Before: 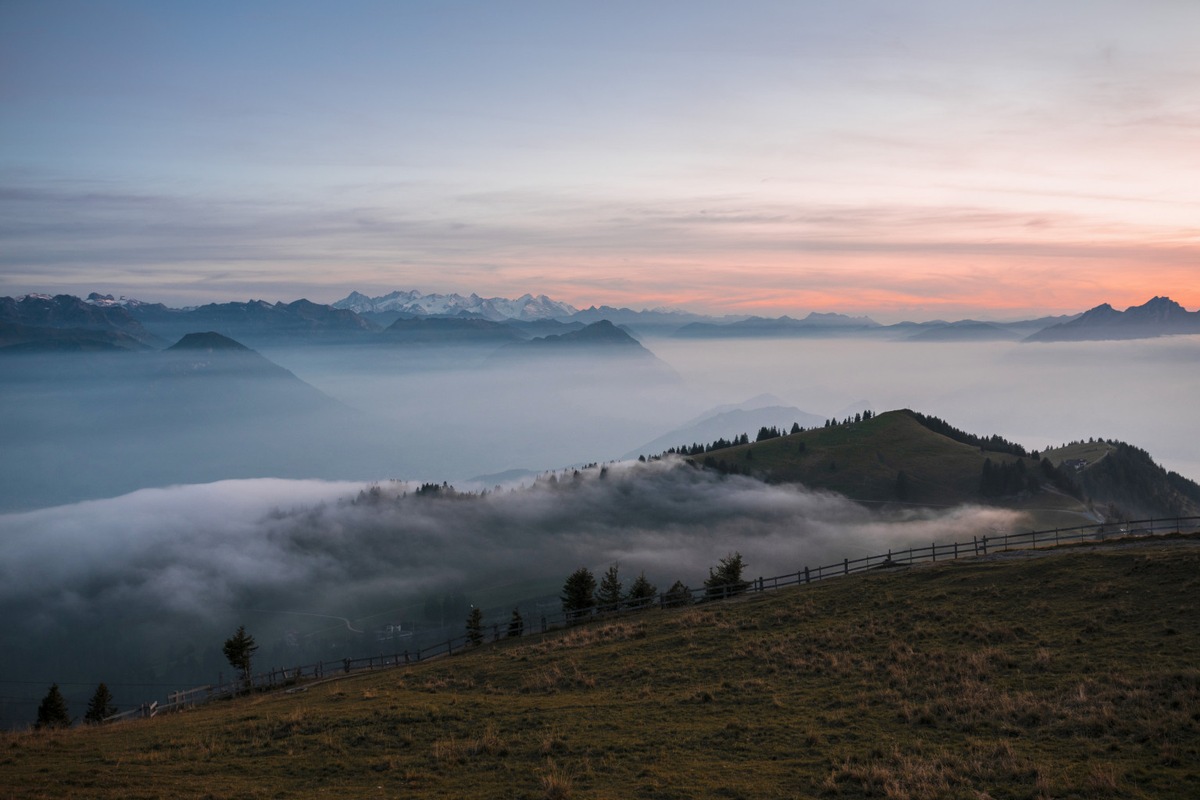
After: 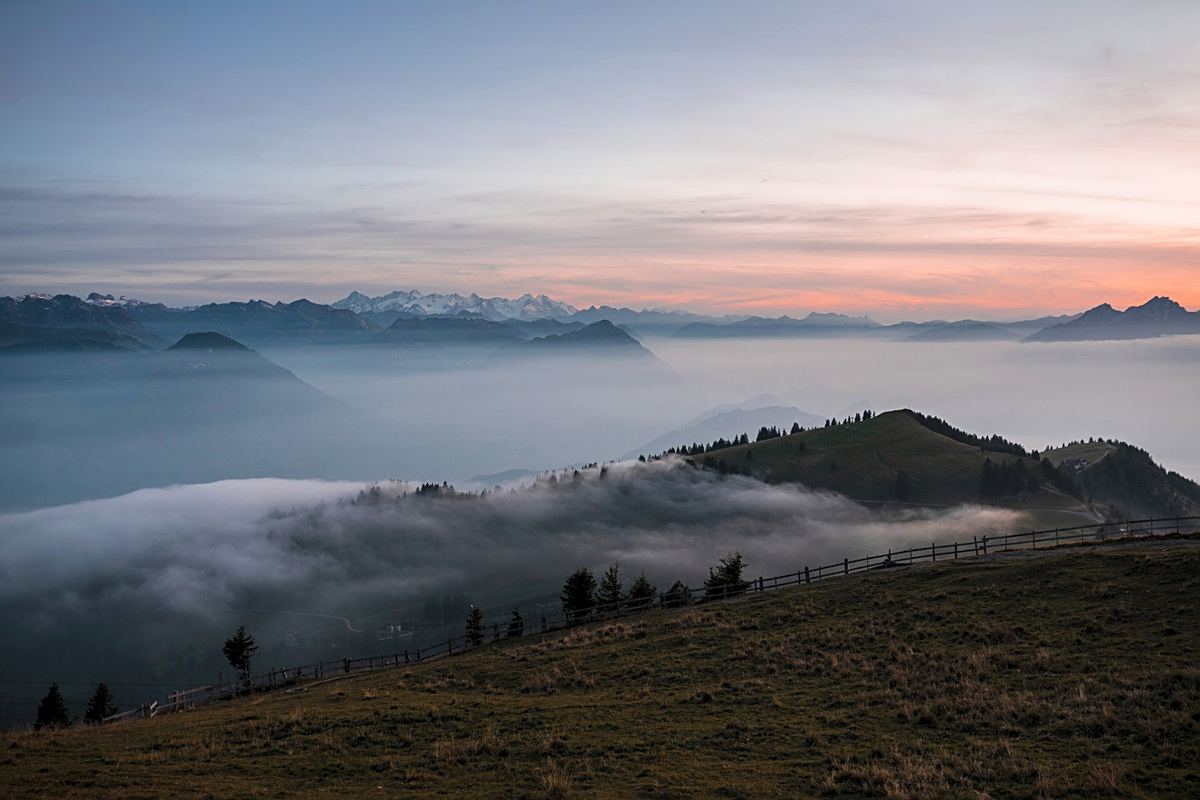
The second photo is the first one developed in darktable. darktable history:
levels: white 99.98%, levels [0.026, 0.507, 0.987]
sharpen: on, module defaults
